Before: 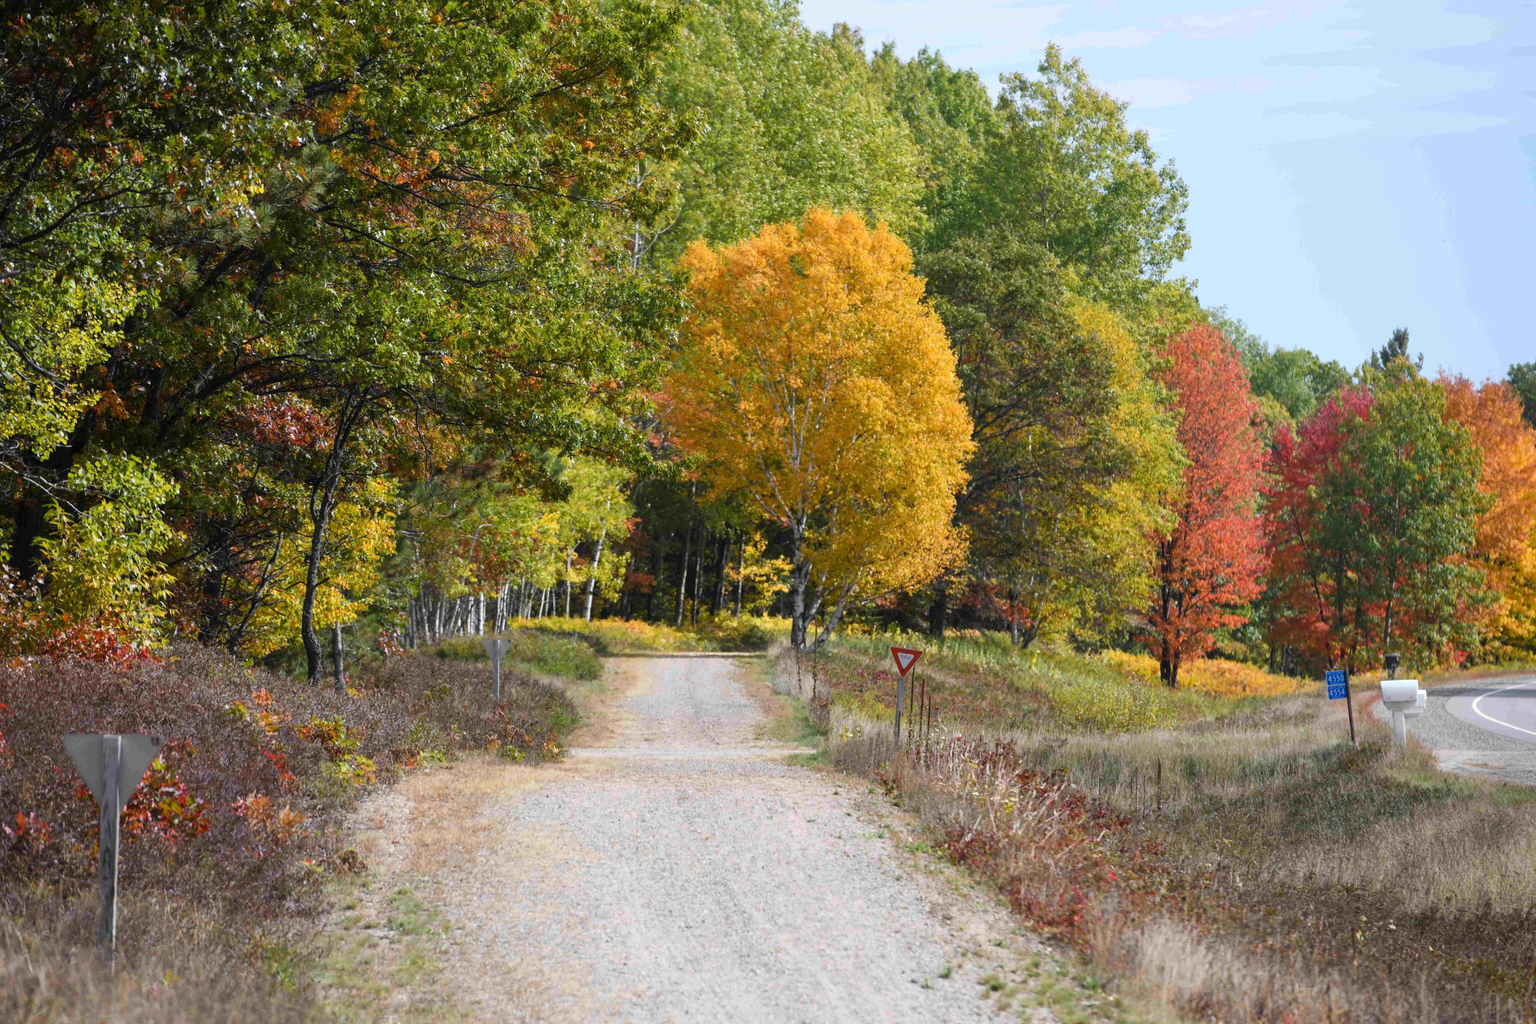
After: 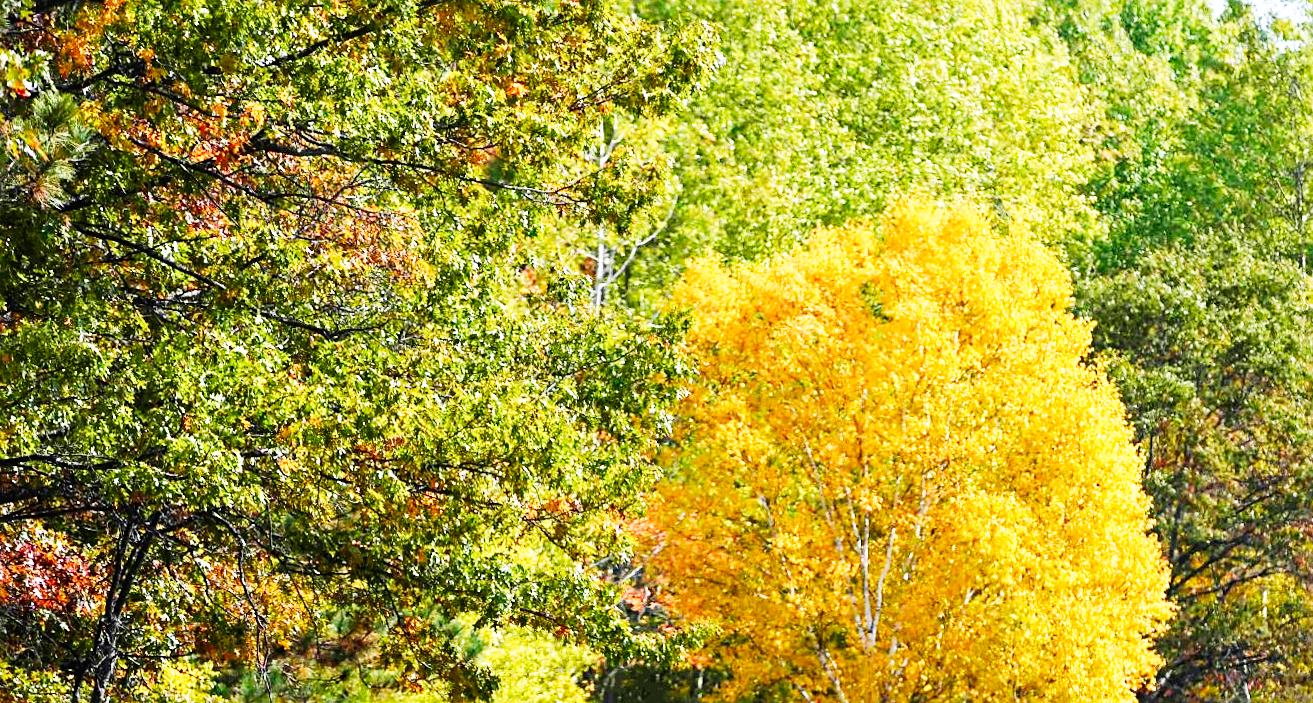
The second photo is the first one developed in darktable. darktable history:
sharpen: on, module defaults
haze removal: compatibility mode true, adaptive false
exposure: exposure 0.2 EV, compensate highlight preservation false
crop: left 15.306%, top 9.065%, right 30.789%, bottom 48.638%
rotate and perspective: rotation 0.074°, lens shift (vertical) 0.096, lens shift (horizontal) -0.041, crop left 0.043, crop right 0.952, crop top 0.024, crop bottom 0.979
tone equalizer: -8 EV -1.84 EV, -7 EV -1.16 EV, -6 EV -1.62 EV, smoothing diameter 25%, edges refinement/feathering 10, preserve details guided filter
base curve: curves: ch0 [(0, 0) (0.007, 0.004) (0.027, 0.03) (0.046, 0.07) (0.207, 0.54) (0.442, 0.872) (0.673, 0.972) (1, 1)], preserve colors none
